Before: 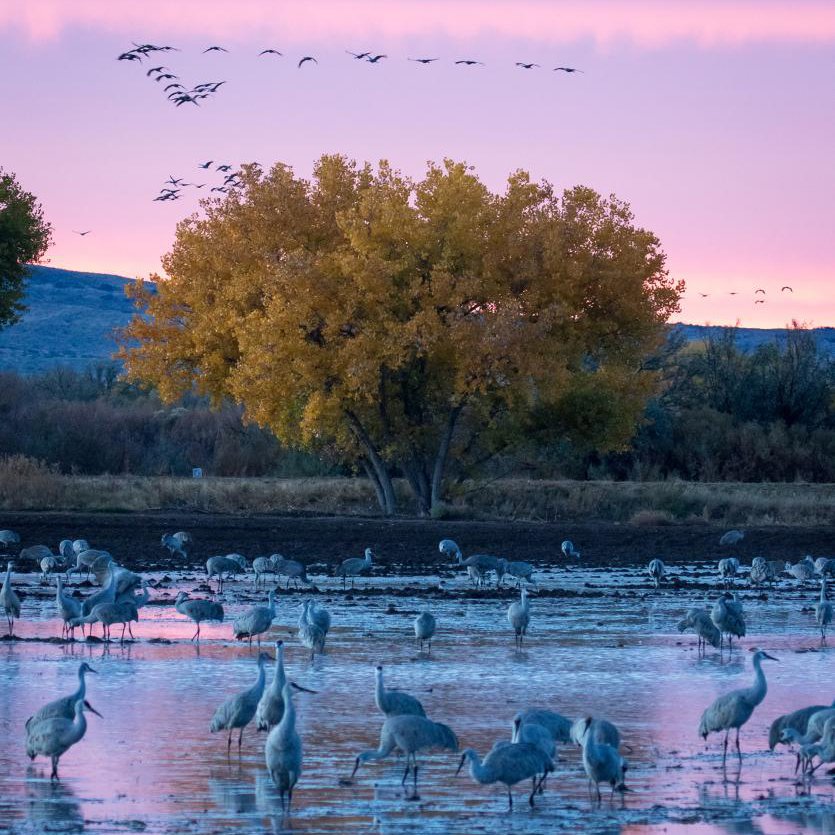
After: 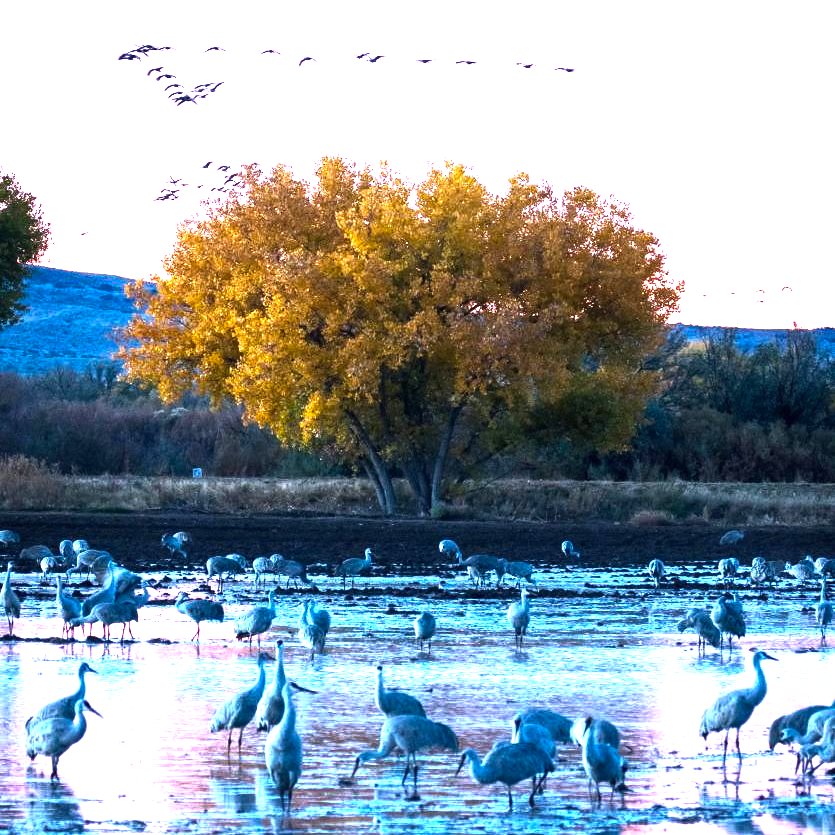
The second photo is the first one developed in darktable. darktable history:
color balance rgb: highlights gain › chroma 1.549%, highlights gain › hue 312.81°, perceptual saturation grading › global saturation 0.869%, perceptual brilliance grading › global brilliance 30.121%, perceptual brilliance grading › highlights 50.384%, perceptual brilliance grading › mid-tones 49.433%, perceptual brilliance grading › shadows -21.869%, global vibrance 20%
